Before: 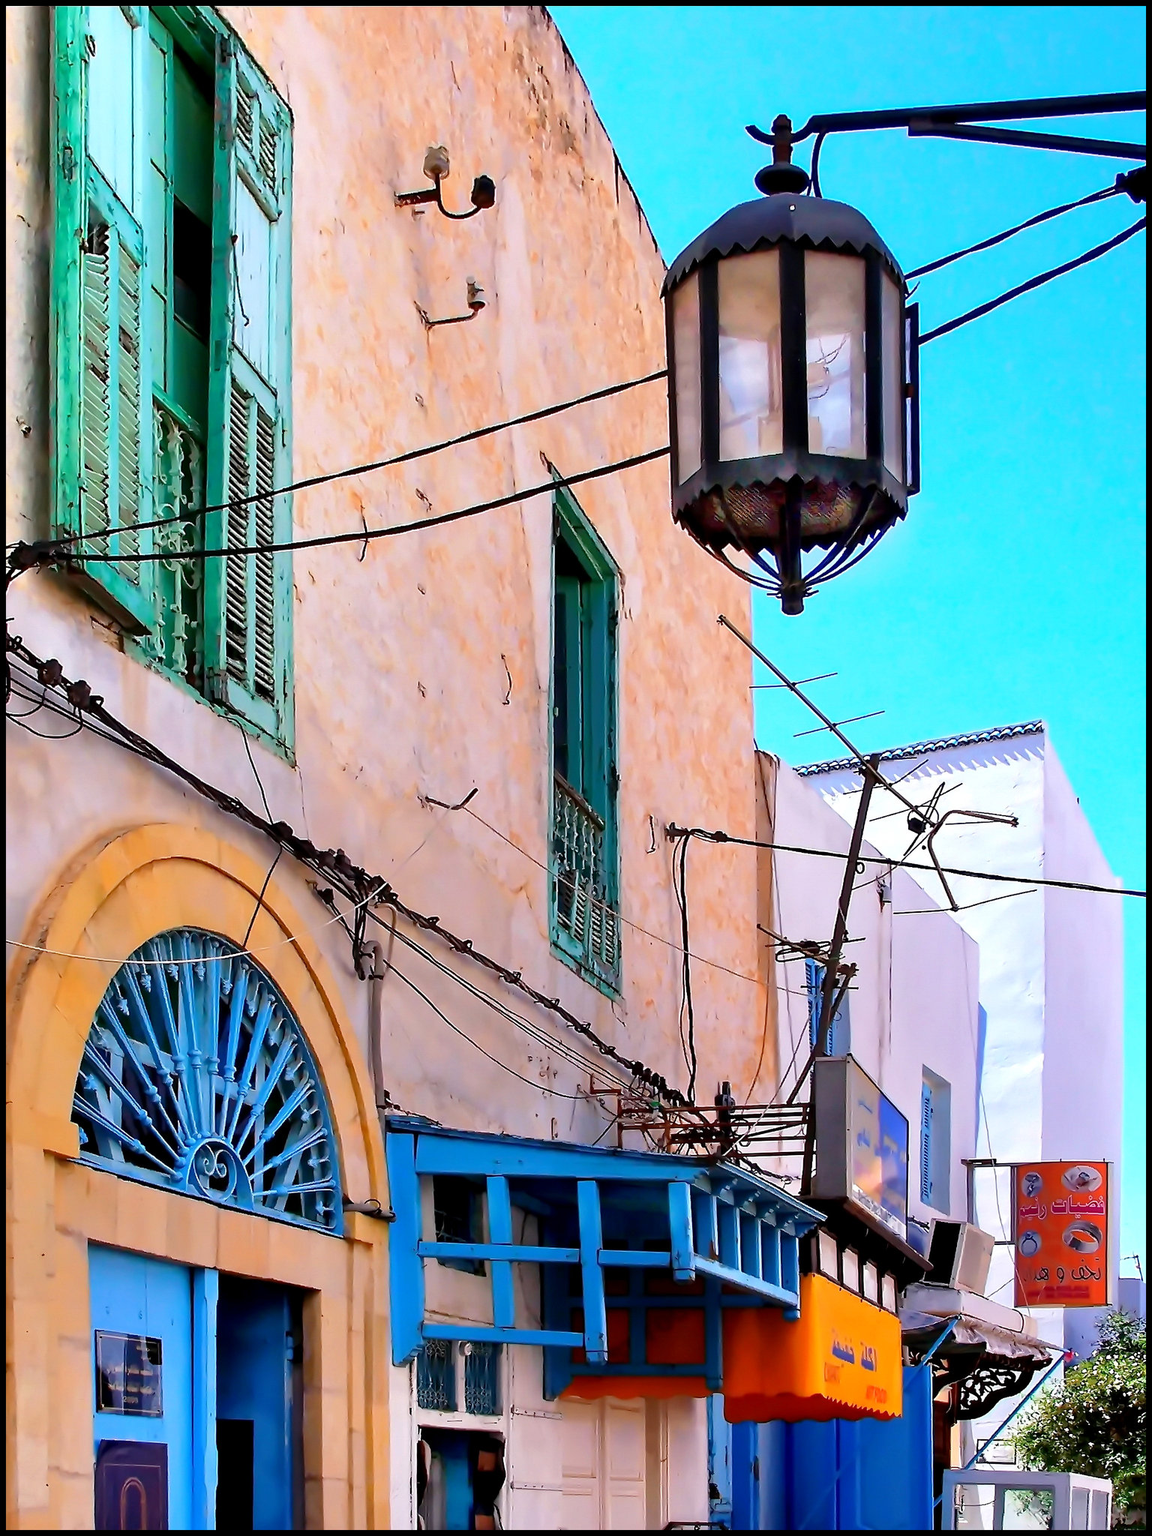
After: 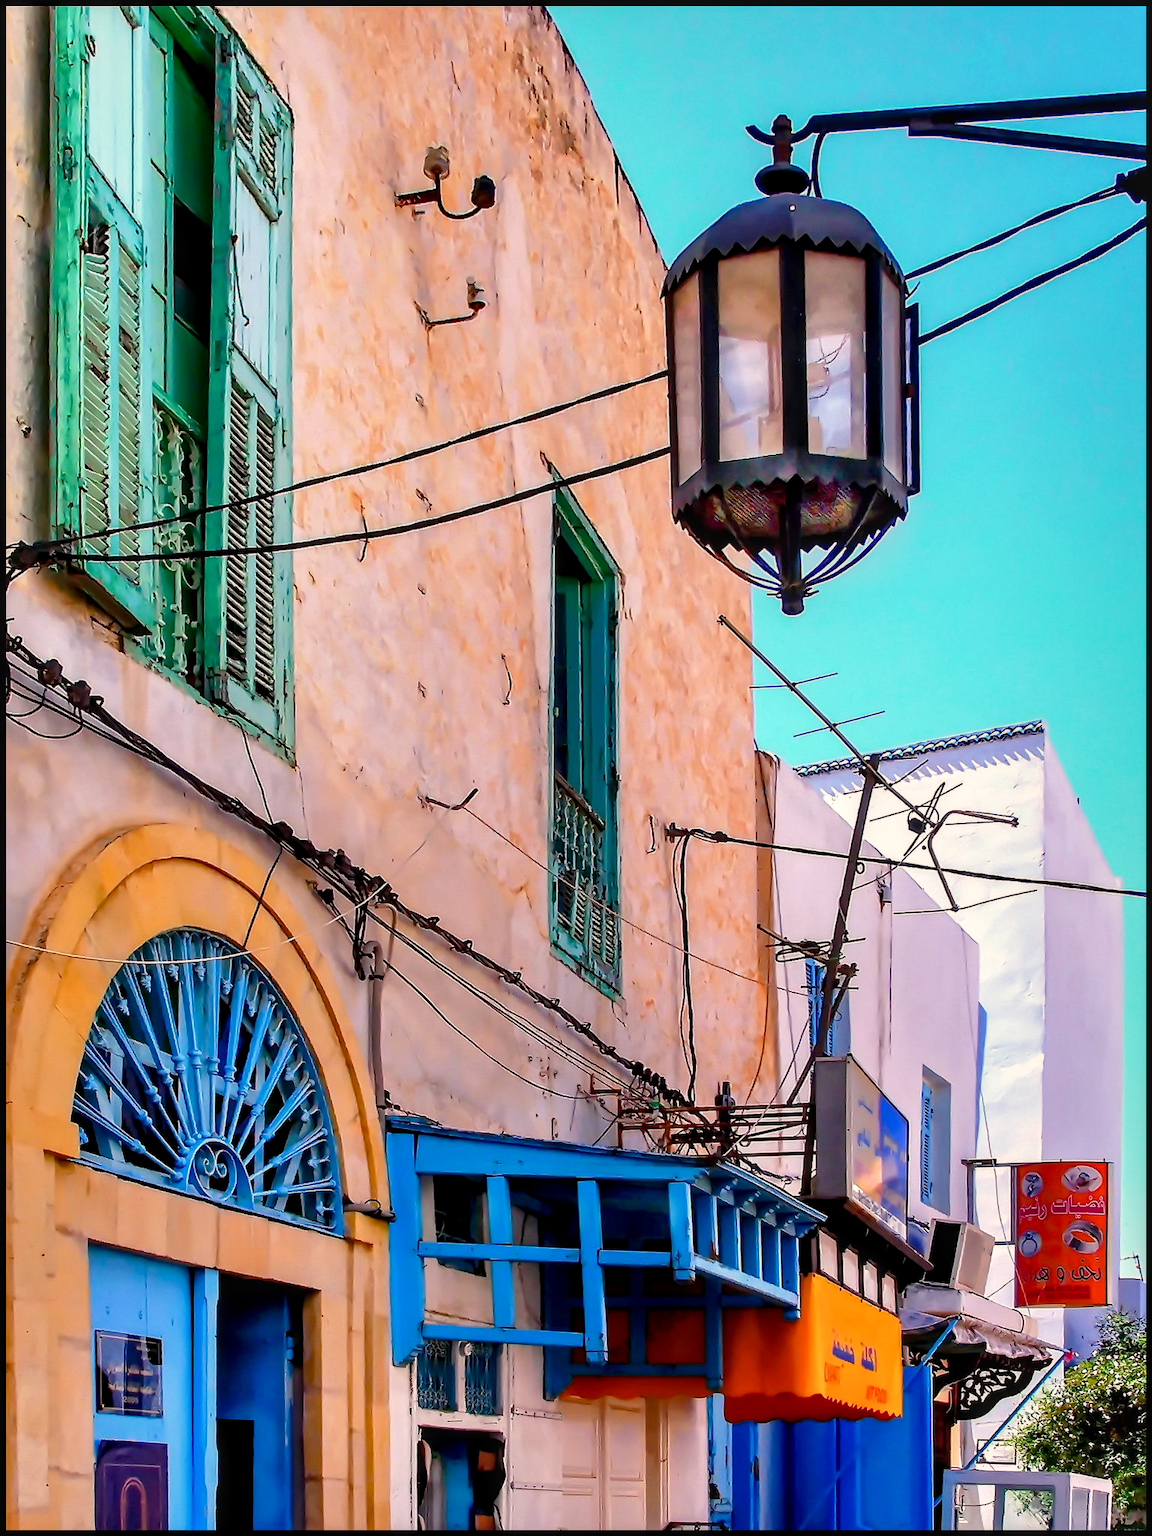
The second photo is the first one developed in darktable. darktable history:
color balance rgb: highlights gain › chroma 2.925%, highlights gain › hue 61.52°, perceptual saturation grading › global saturation 20%, perceptual saturation grading › highlights -25.585%, perceptual saturation grading › shadows 25.277%
local contrast: detail 130%
levels: white 99.96%, levels [0, 0.498, 1]
